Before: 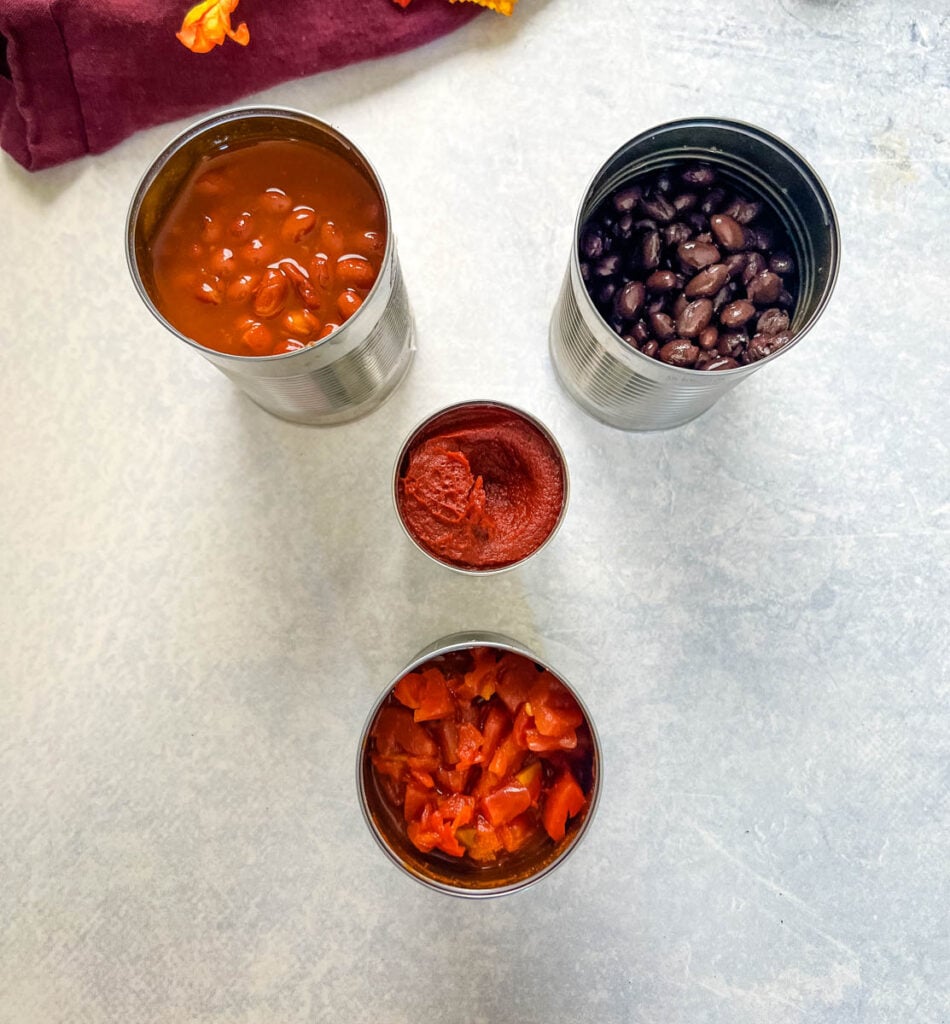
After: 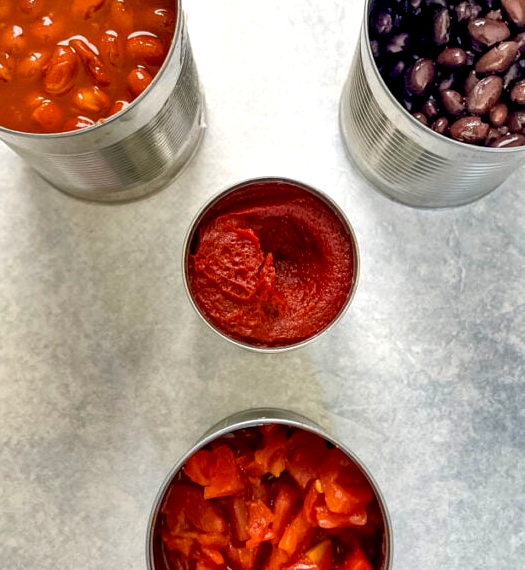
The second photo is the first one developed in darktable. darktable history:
crop and rotate: left 22.284%, top 21.806%, right 22.437%, bottom 22.451%
exposure: black level correction 0.007, exposure 0.155 EV, compensate exposure bias true, compensate highlight preservation false
shadows and highlights: radius 101.26, shadows 50.52, highlights -65.1, soften with gaussian
